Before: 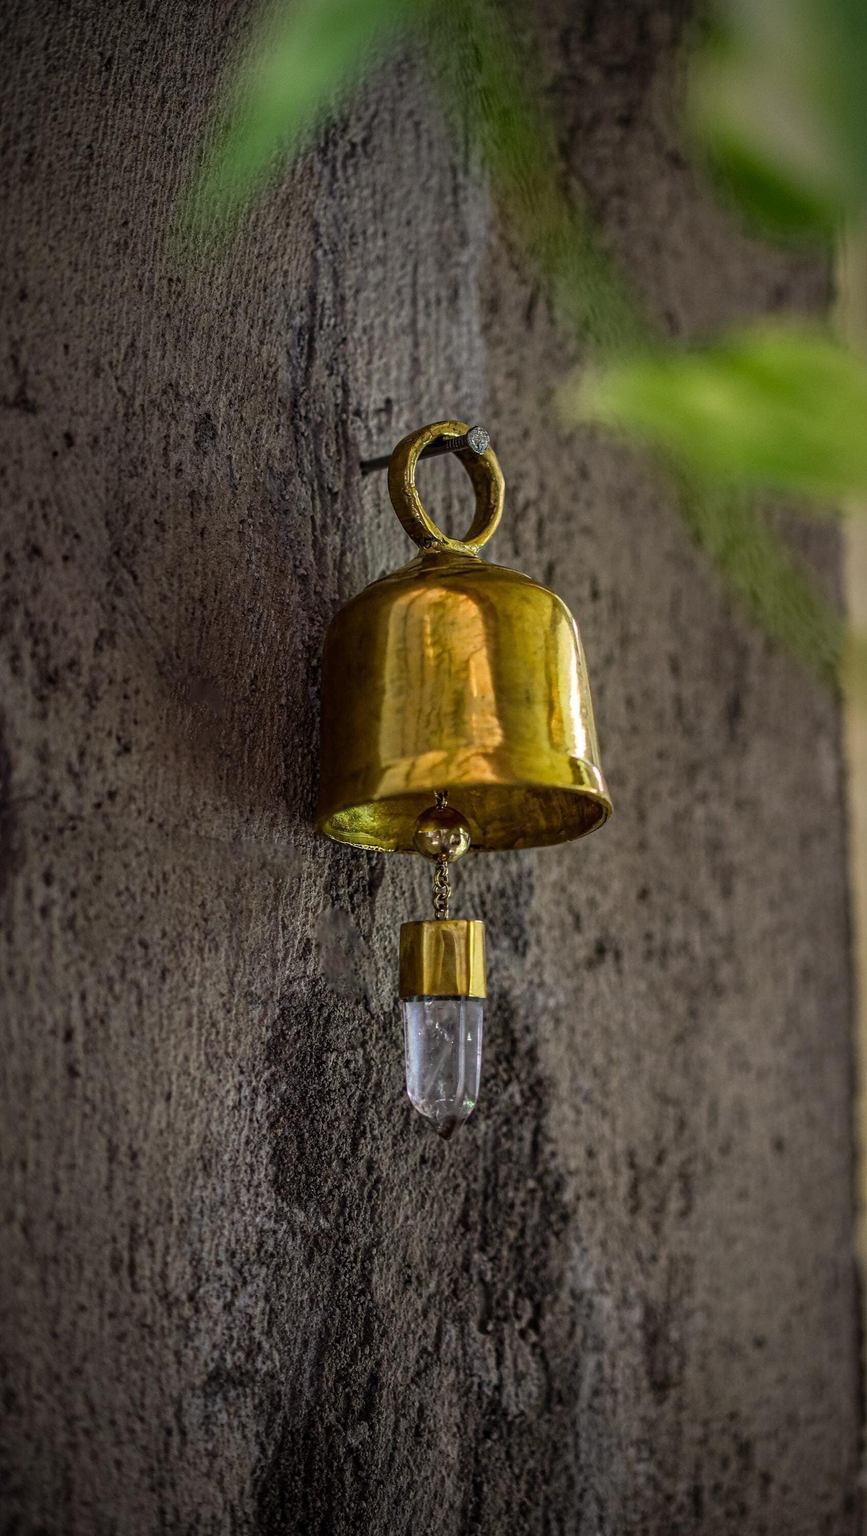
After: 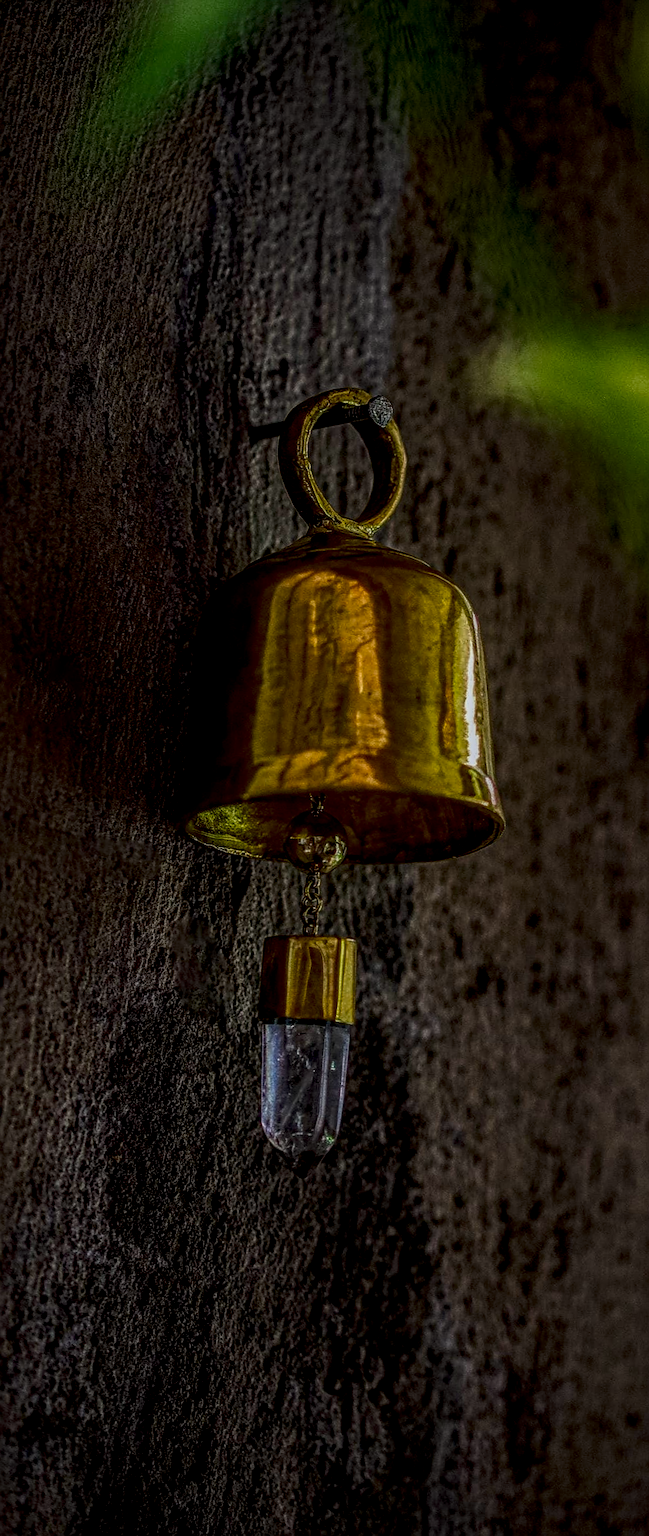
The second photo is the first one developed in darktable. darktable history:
contrast brightness saturation: brightness -0.52
sharpen: on, module defaults
local contrast: highlights 0%, shadows 0%, detail 200%, midtone range 0.25
haze removal: strength 0.29, distance 0.25, compatibility mode true, adaptive false
crop and rotate: angle -3.27°, left 14.277%, top 0.028%, right 10.766%, bottom 0.028%
